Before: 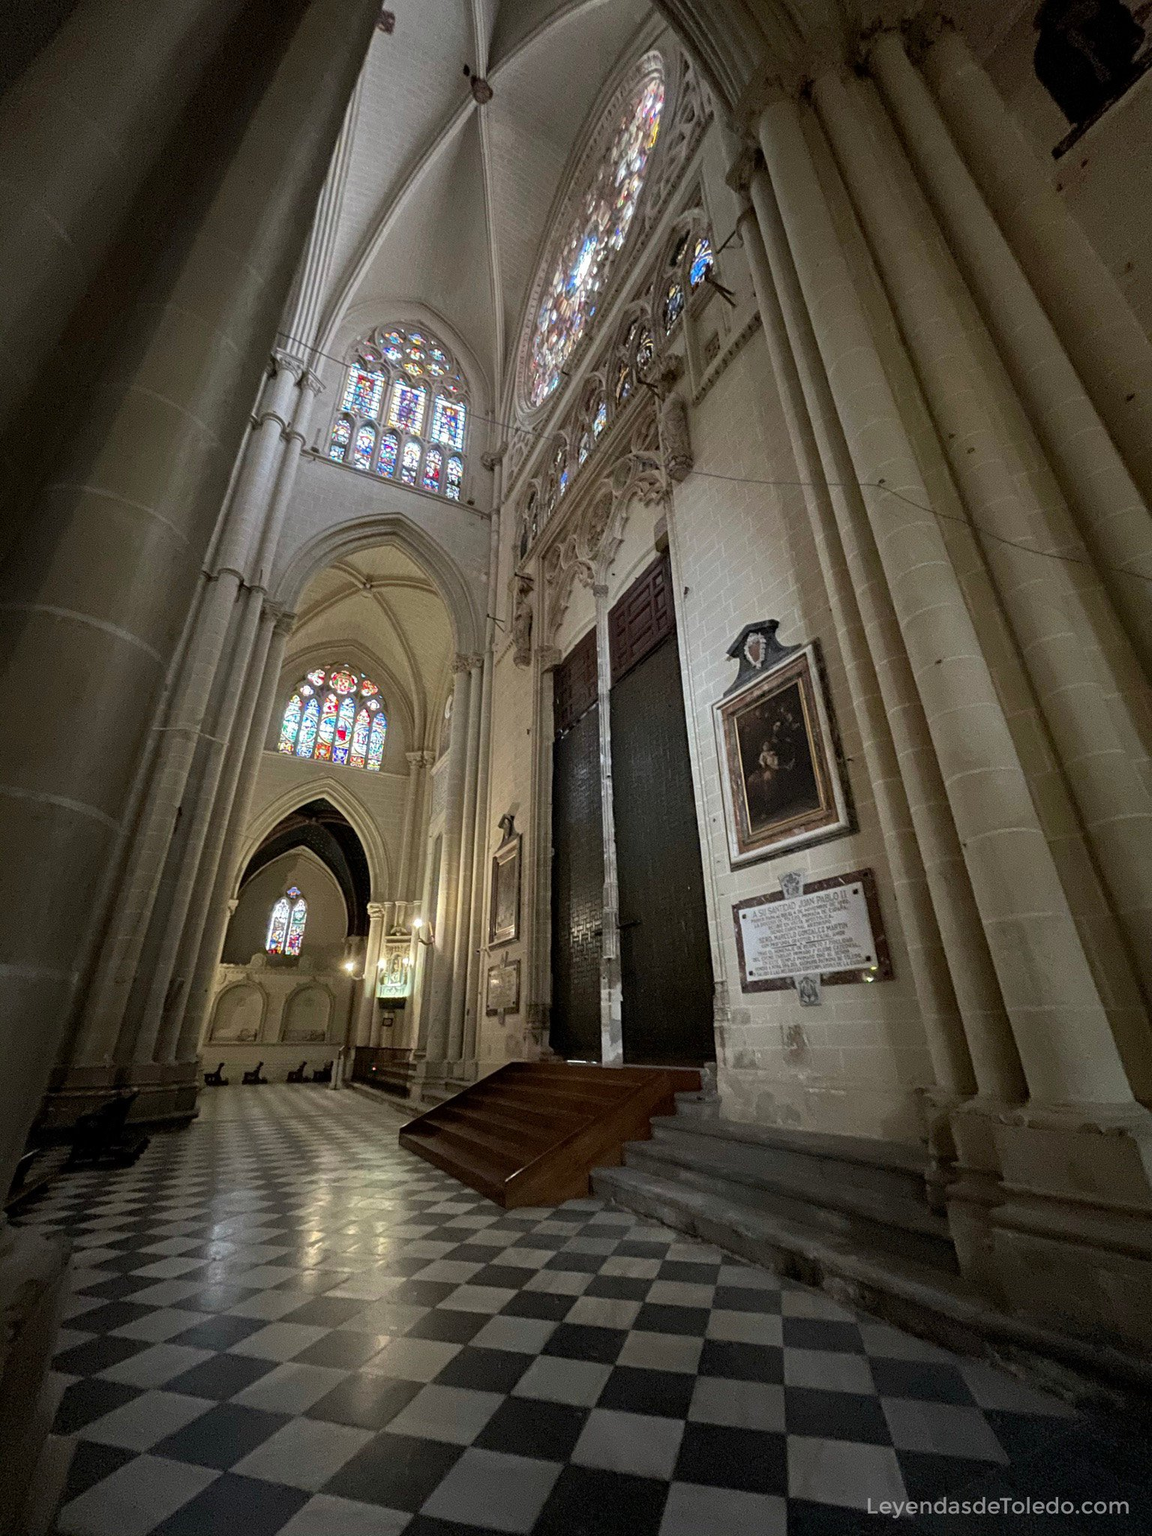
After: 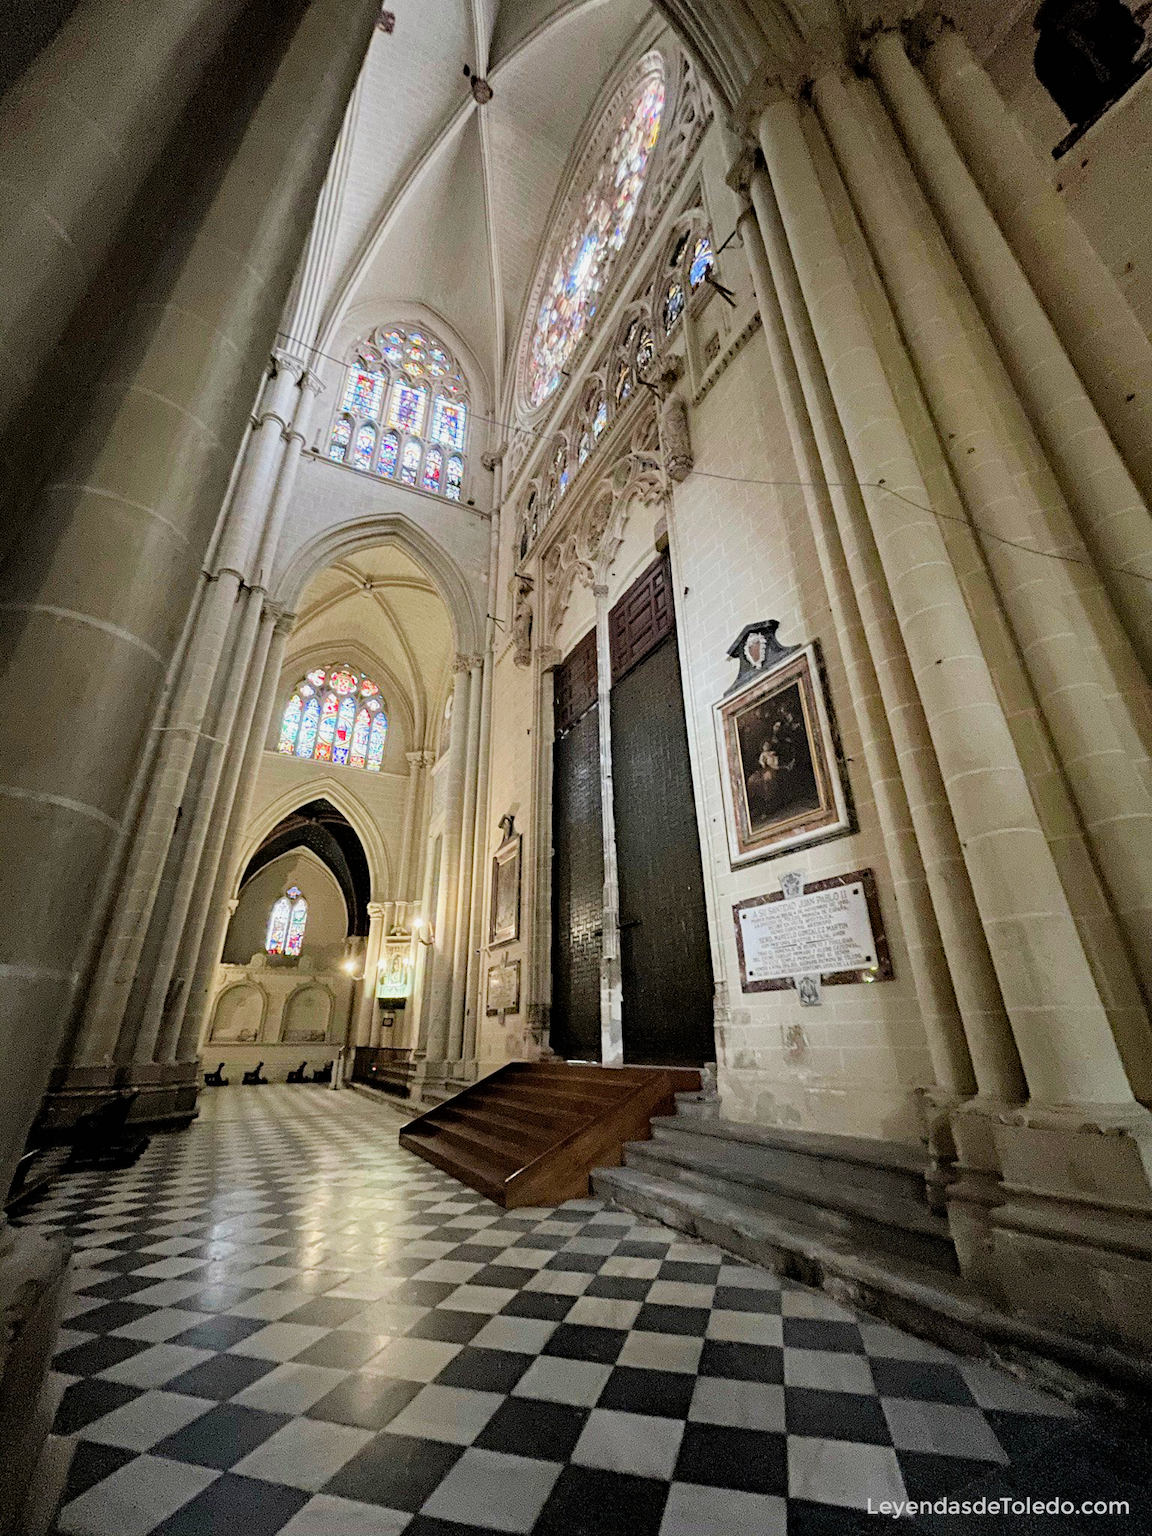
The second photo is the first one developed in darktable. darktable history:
filmic rgb: black relative exposure -7.33 EV, white relative exposure 5.09 EV, hardness 3.22, iterations of high-quality reconstruction 0
shadows and highlights: radius 127.73, shadows 30.47, highlights -30.83, low approximation 0.01, soften with gaussian
haze removal: compatibility mode true, adaptive false
exposure: black level correction 0, exposure 1.279 EV, compensate exposure bias true, compensate highlight preservation false
